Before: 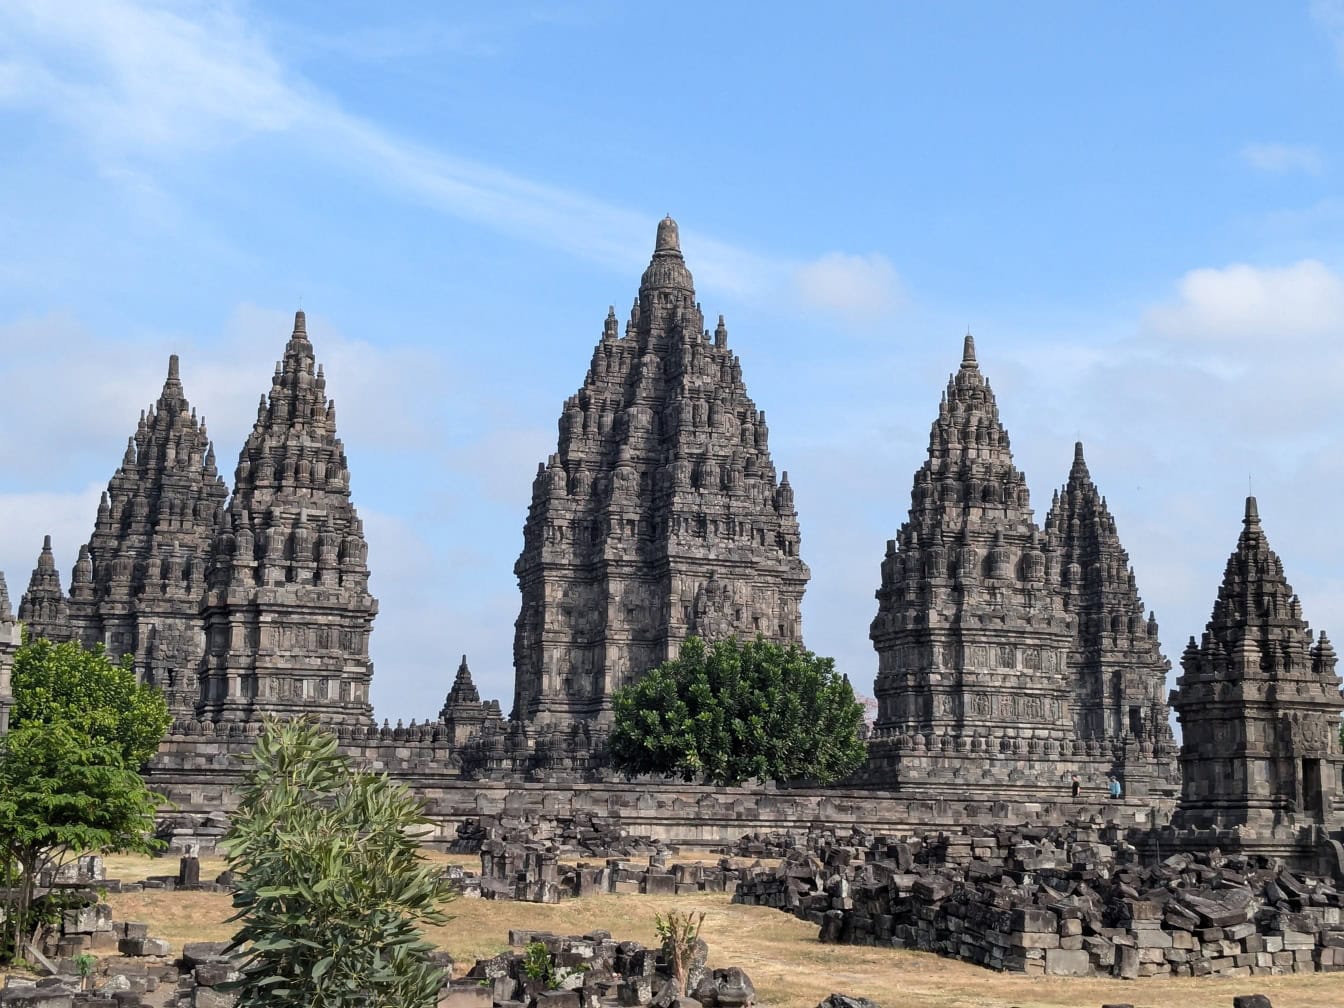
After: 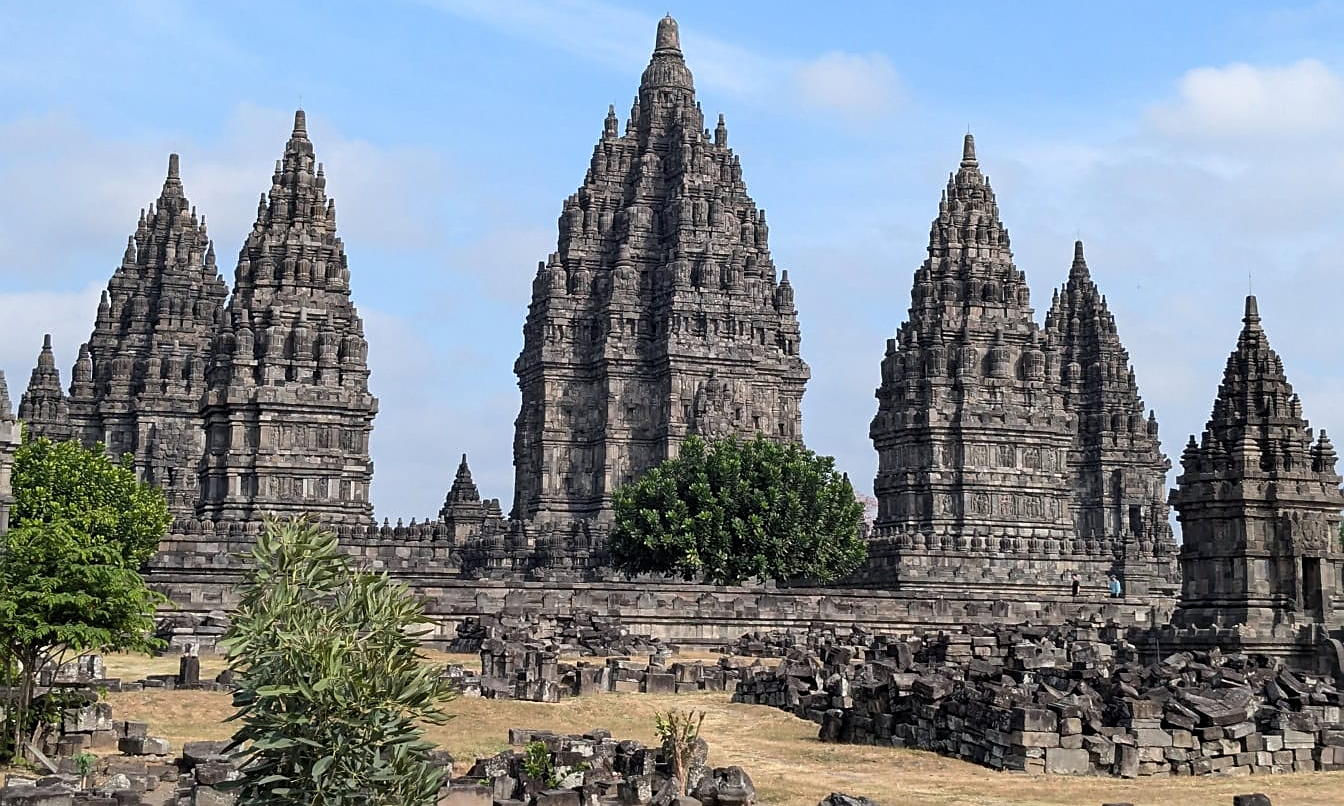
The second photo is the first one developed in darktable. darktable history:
sharpen: on, module defaults
crop and rotate: top 19.998%
